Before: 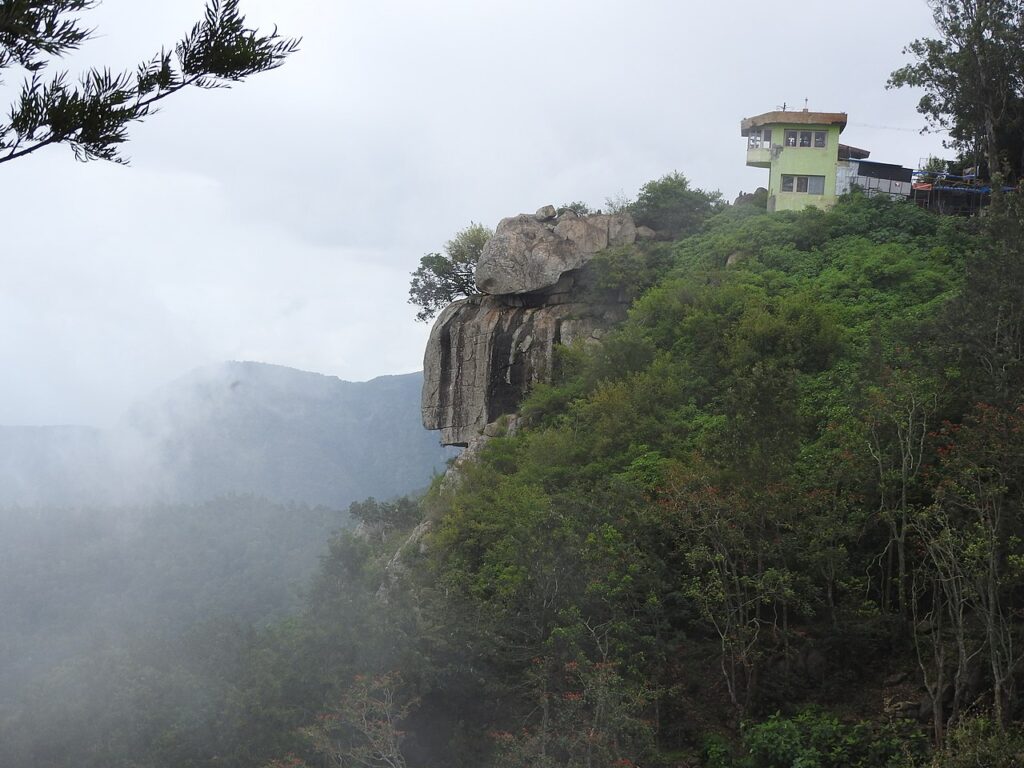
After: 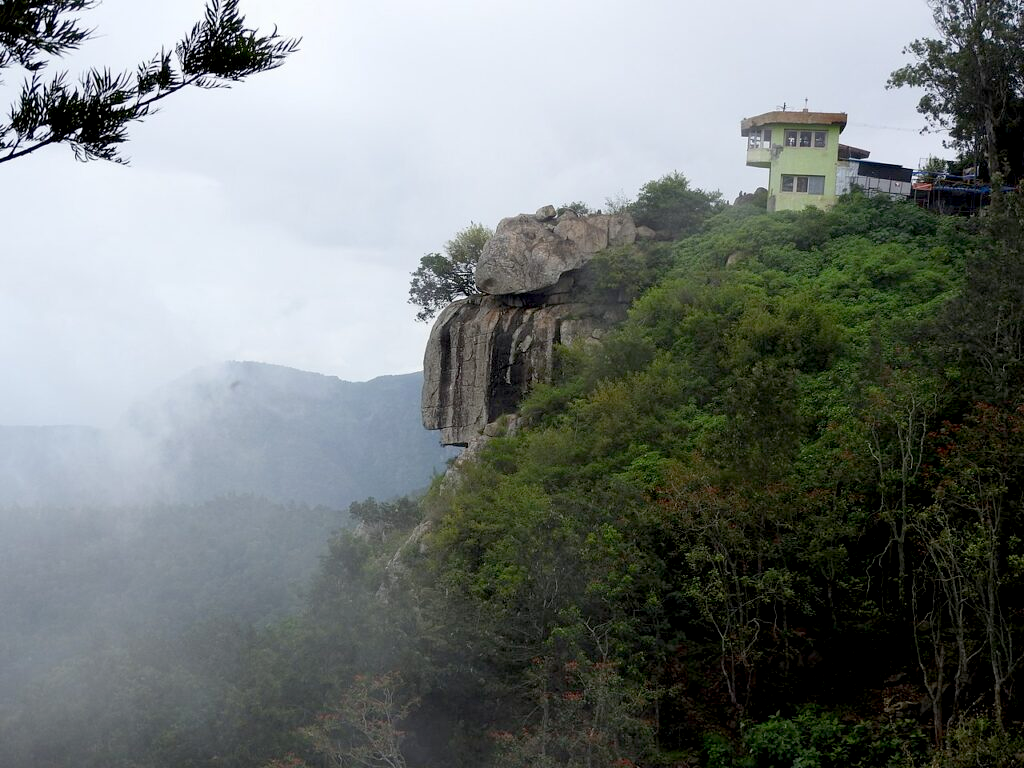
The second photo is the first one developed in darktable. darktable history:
exposure: black level correction 0.016, exposure -0.006 EV, compensate exposure bias true, compensate highlight preservation false
